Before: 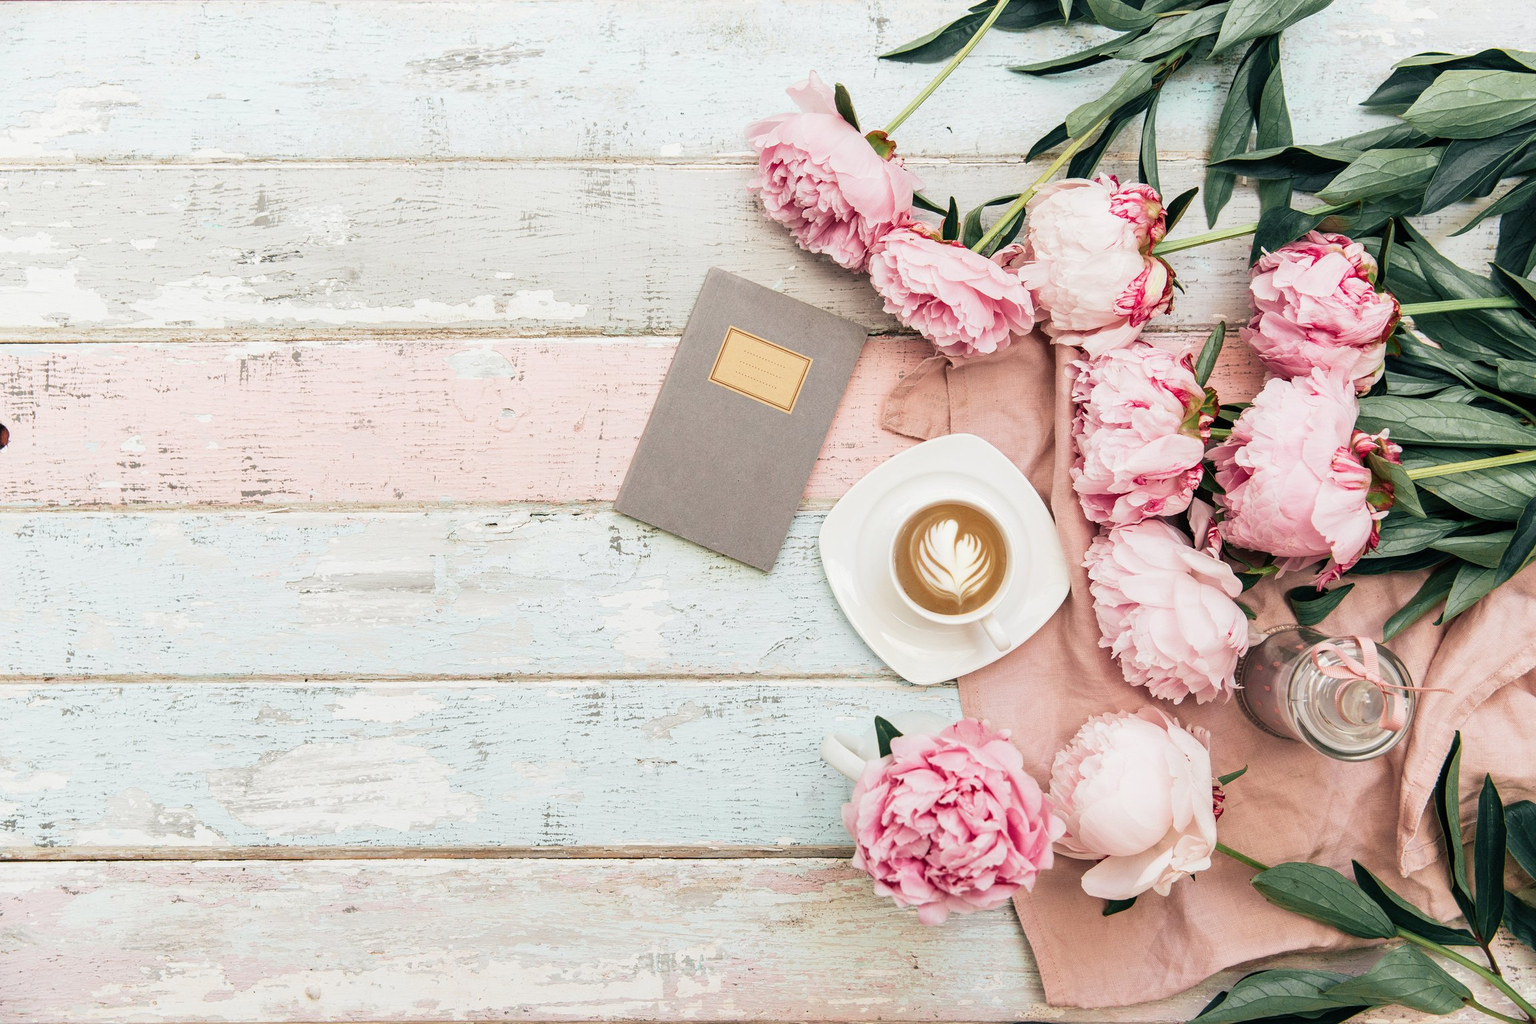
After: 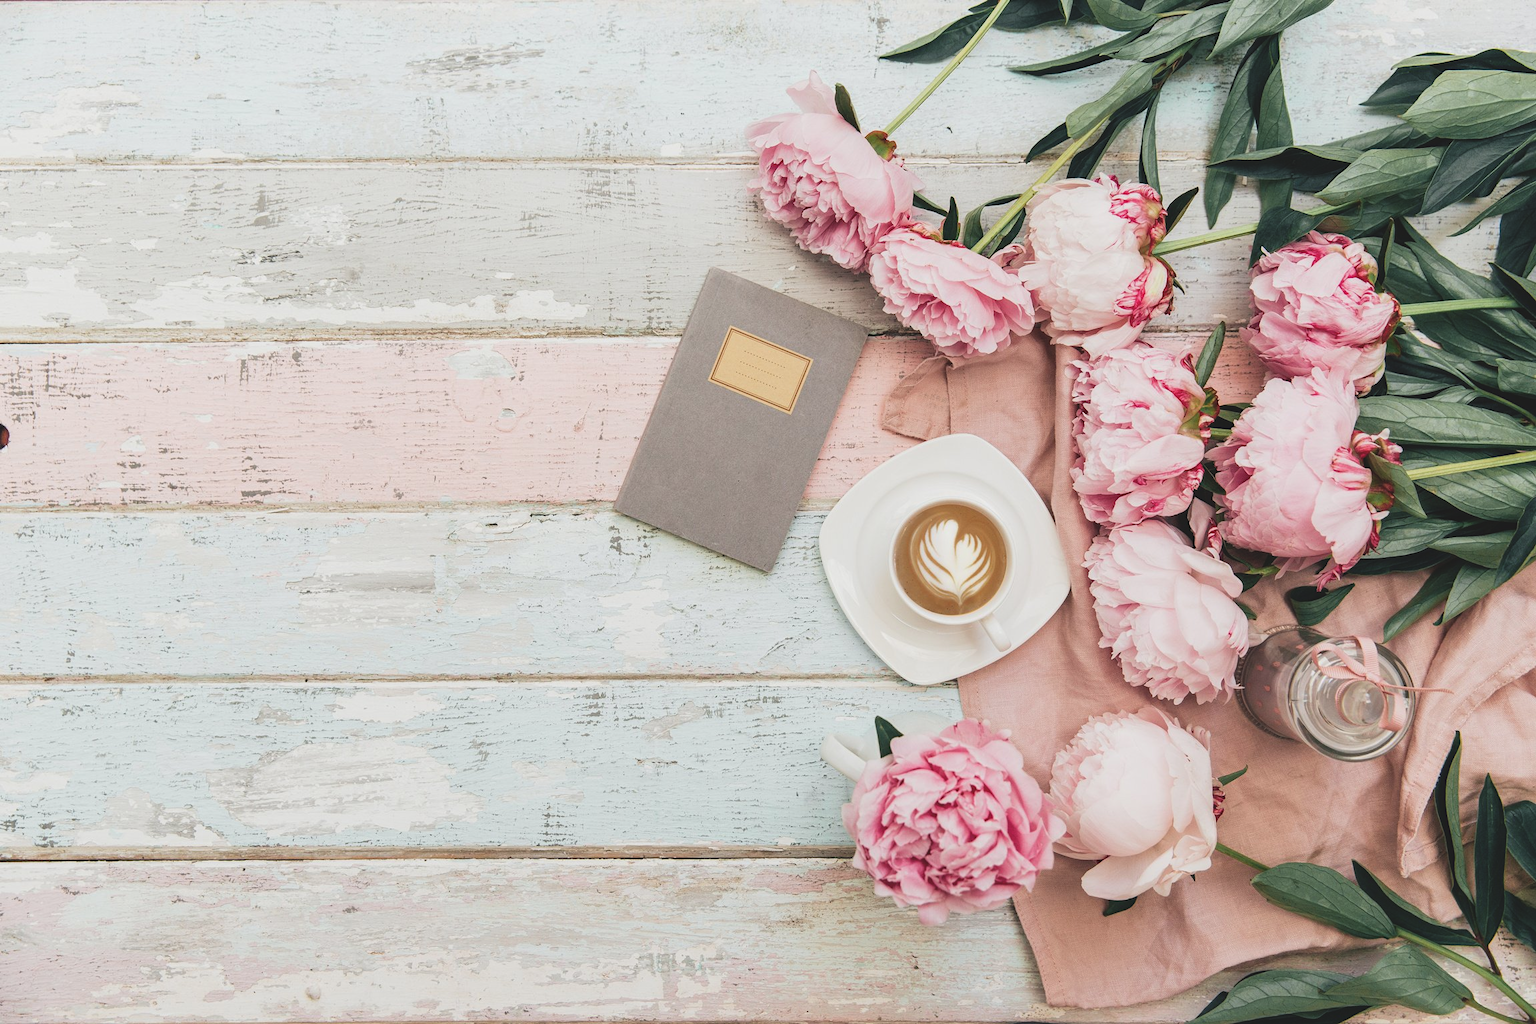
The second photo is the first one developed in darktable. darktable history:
exposure: black level correction -0.014, exposure -0.196 EV, compensate highlight preservation false
